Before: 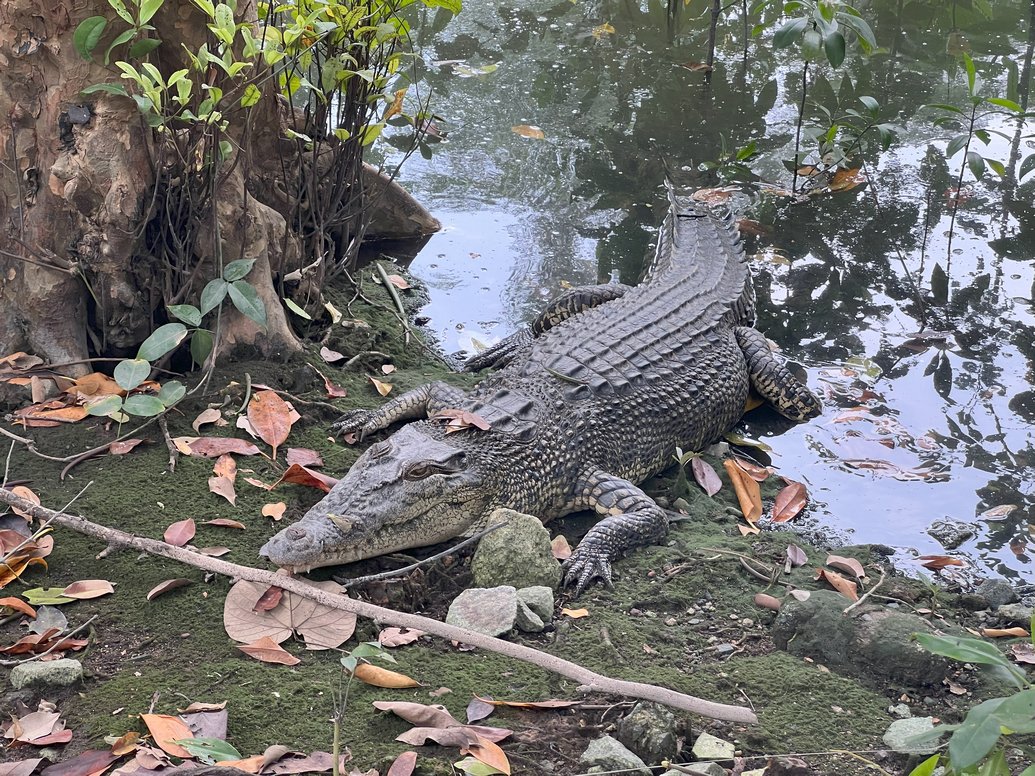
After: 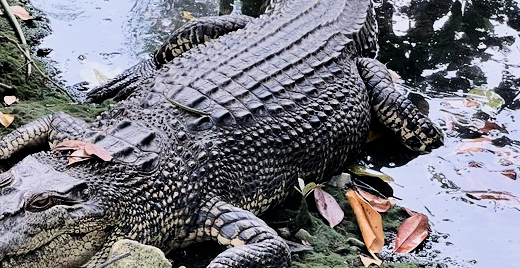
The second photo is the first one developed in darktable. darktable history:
crop: left 36.607%, top 34.735%, right 13.146%, bottom 30.611%
velvia: strength 17%
color balance rgb: shadows lift › luminance -20%, power › hue 72.24°, highlights gain › luminance 15%, global offset › hue 171.6°, perceptual saturation grading › global saturation 14.09%, perceptual saturation grading › highlights -25%, perceptual saturation grading › shadows 25%, global vibrance 25%, contrast 10%
filmic rgb: black relative exposure -5 EV, hardness 2.88, contrast 1.4, highlights saturation mix -20%
